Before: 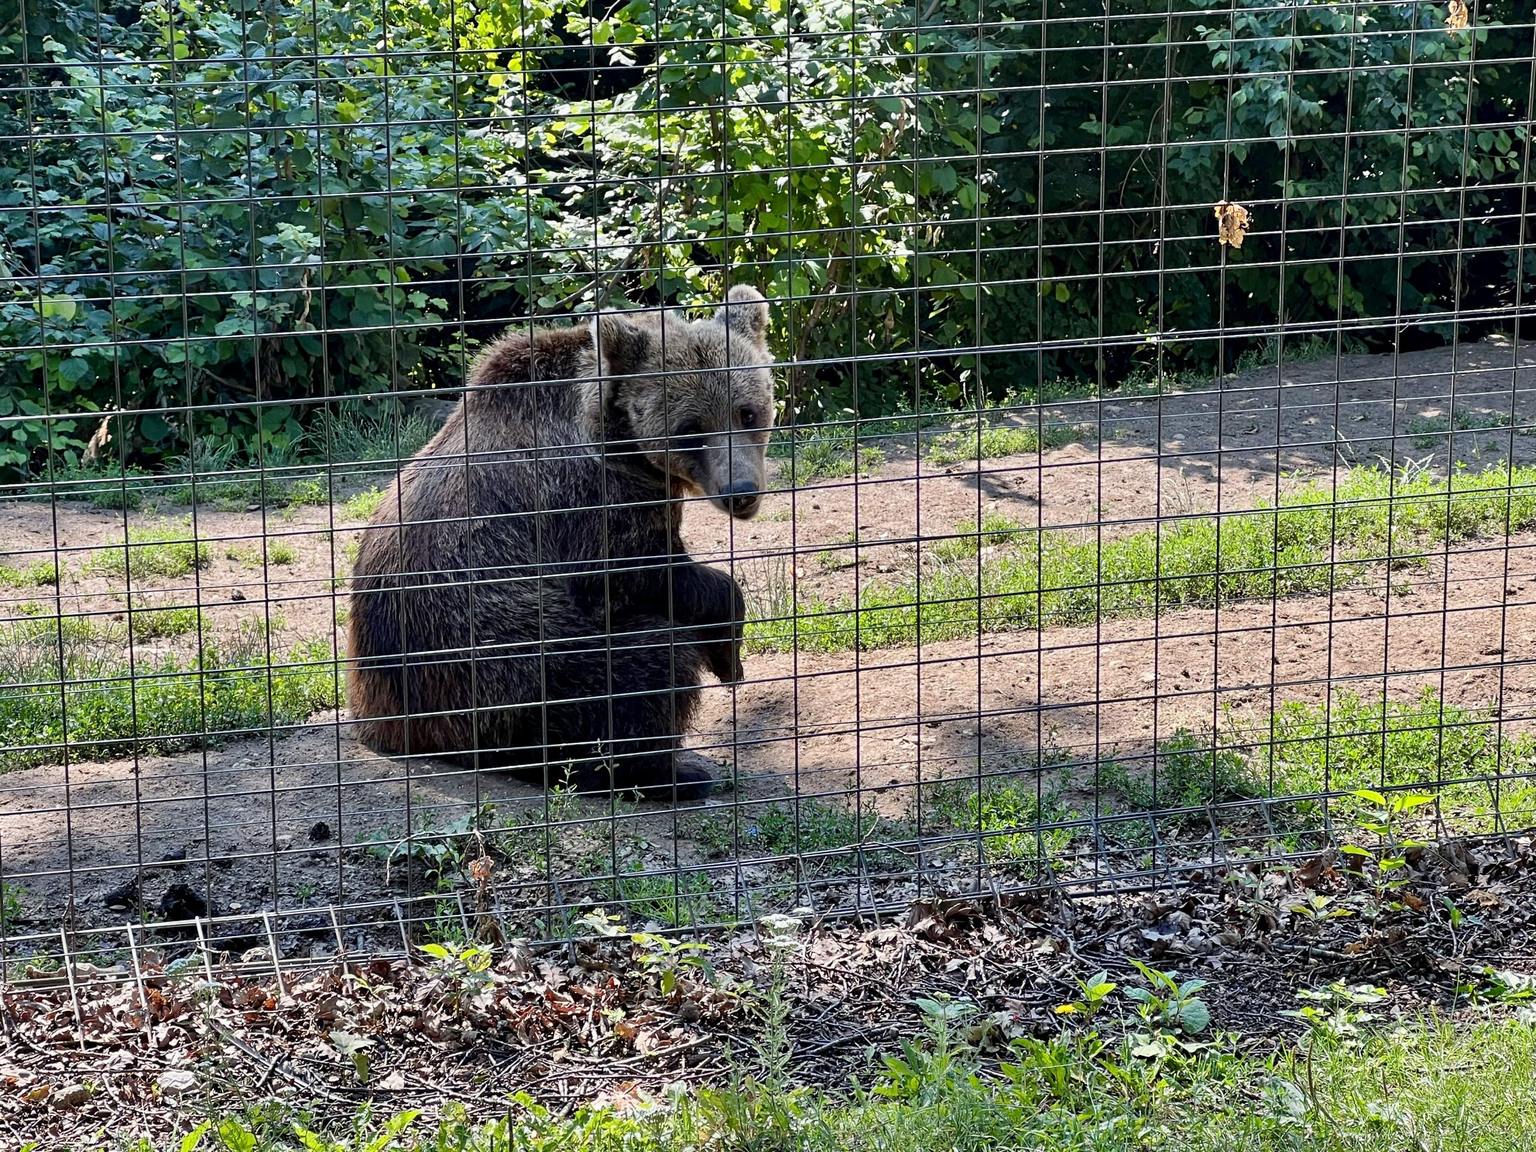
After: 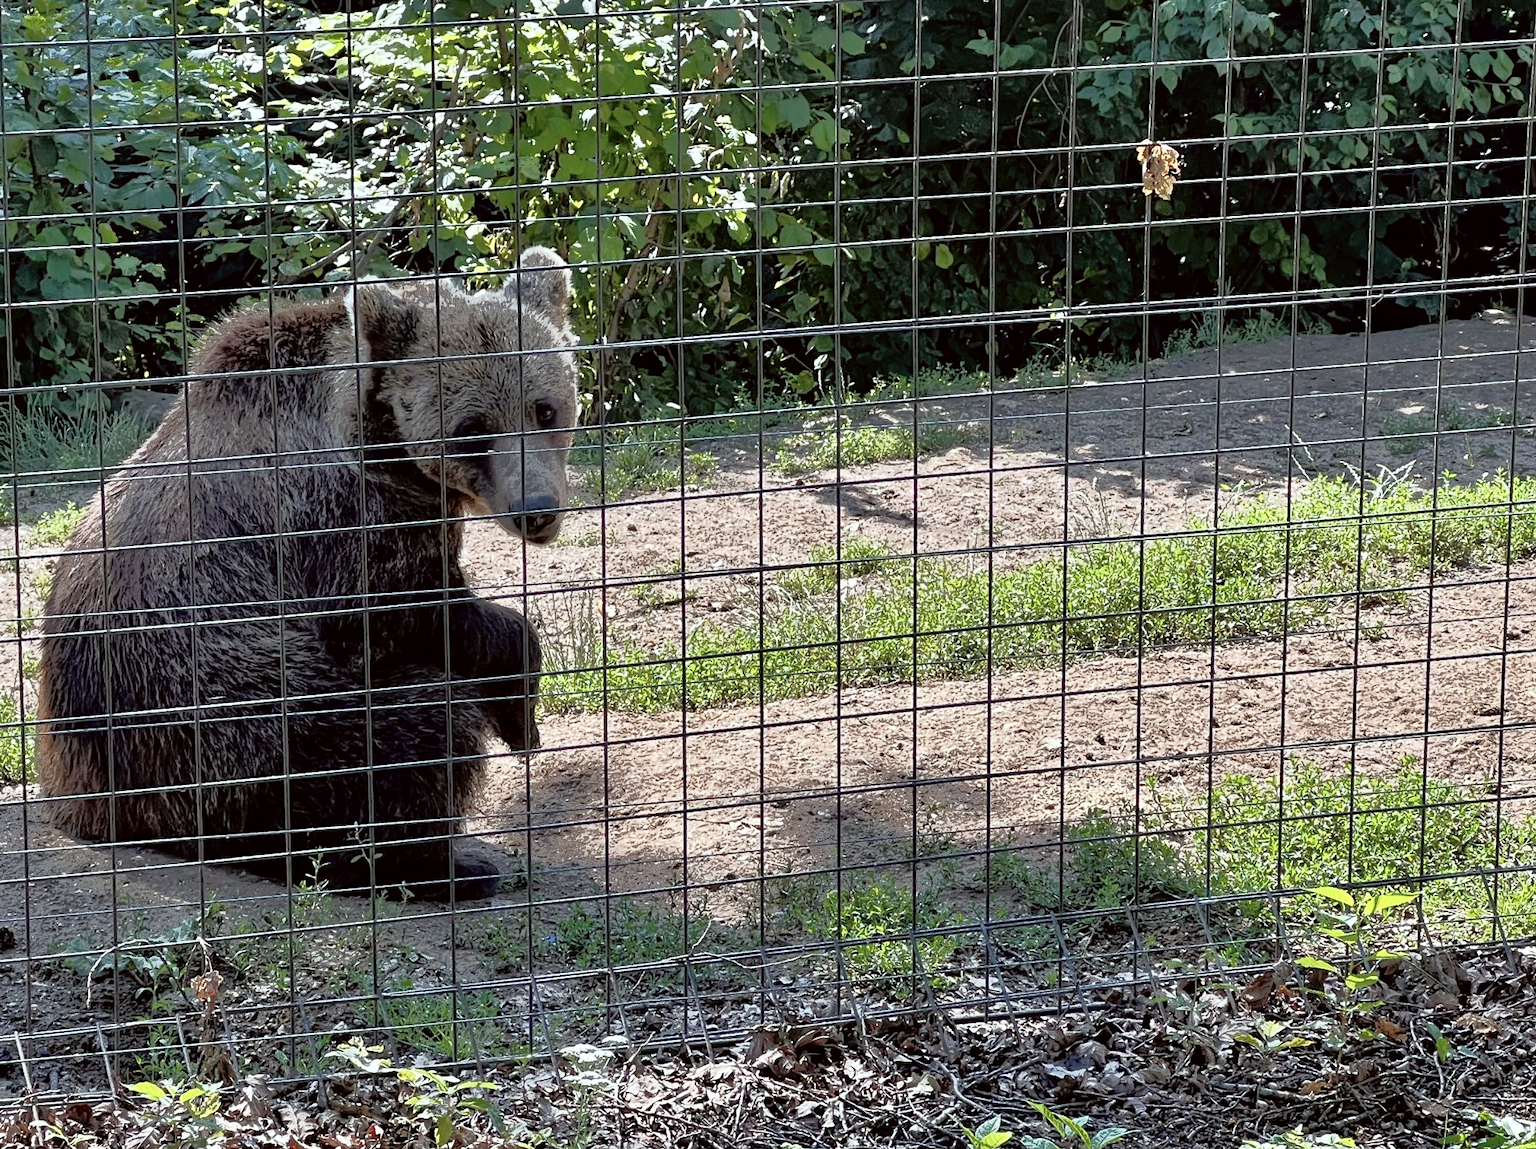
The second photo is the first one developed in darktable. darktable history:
tone equalizer: -8 EV -0.528 EV, -7 EV -0.319 EV, -6 EV -0.083 EV, -5 EV 0.413 EV, -4 EV 0.985 EV, -3 EV 0.791 EV, -2 EV -0.01 EV, -1 EV 0.14 EV, +0 EV -0.012 EV, smoothing 1
fill light: exposure -0.73 EV, center 0.69, width 2.2
color correction: highlights a* -2.73, highlights b* -2.09, shadows a* 2.41, shadows b* 2.73
contrast brightness saturation: contrast 0.06, brightness -0.01, saturation -0.23
white balance: emerald 1
crop and rotate: left 20.74%, top 7.912%, right 0.375%, bottom 13.378%
